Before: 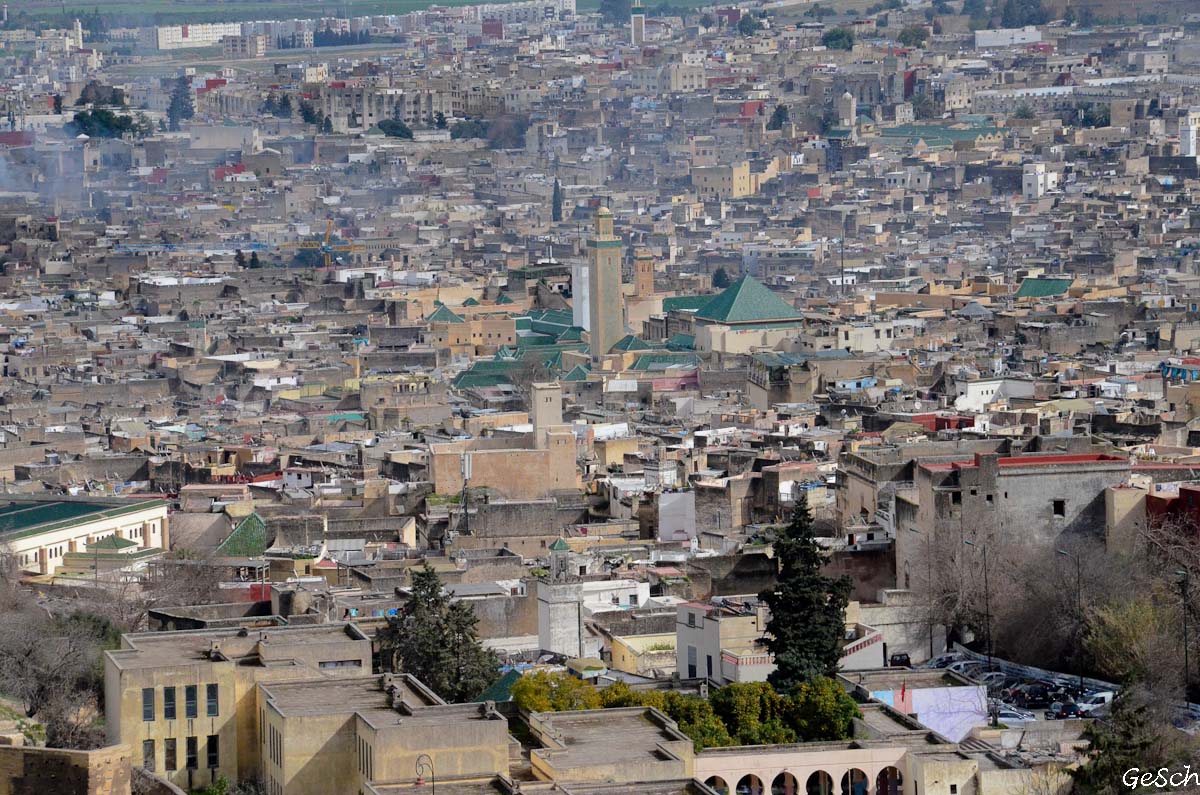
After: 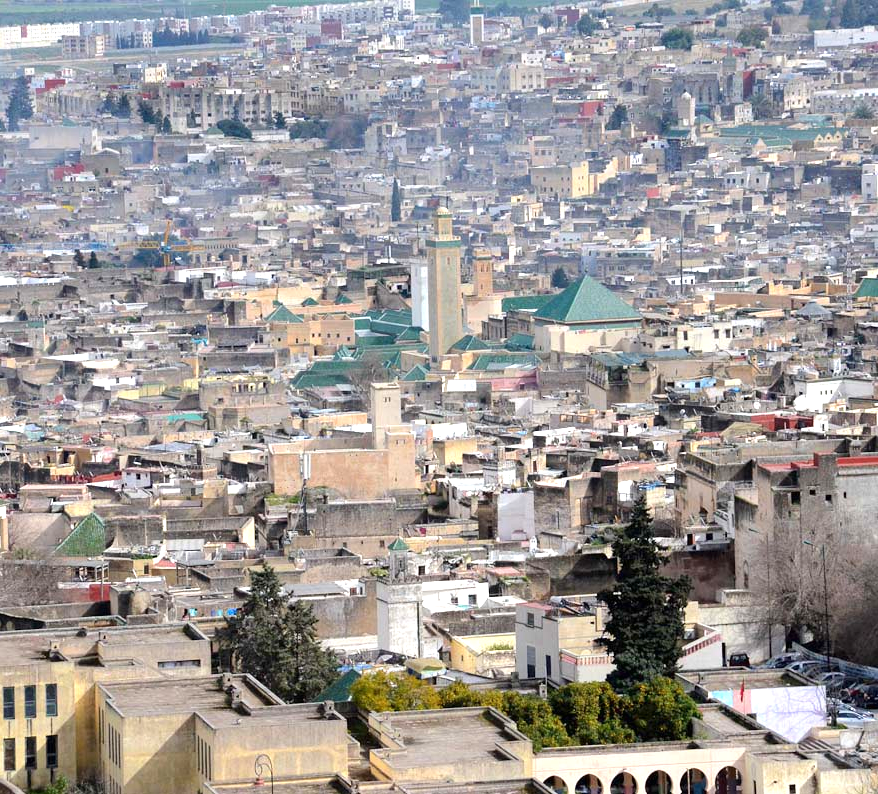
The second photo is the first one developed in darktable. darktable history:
crop: left 13.443%, right 13.31%
exposure: black level correction 0, exposure 0.877 EV, compensate exposure bias true, compensate highlight preservation false
